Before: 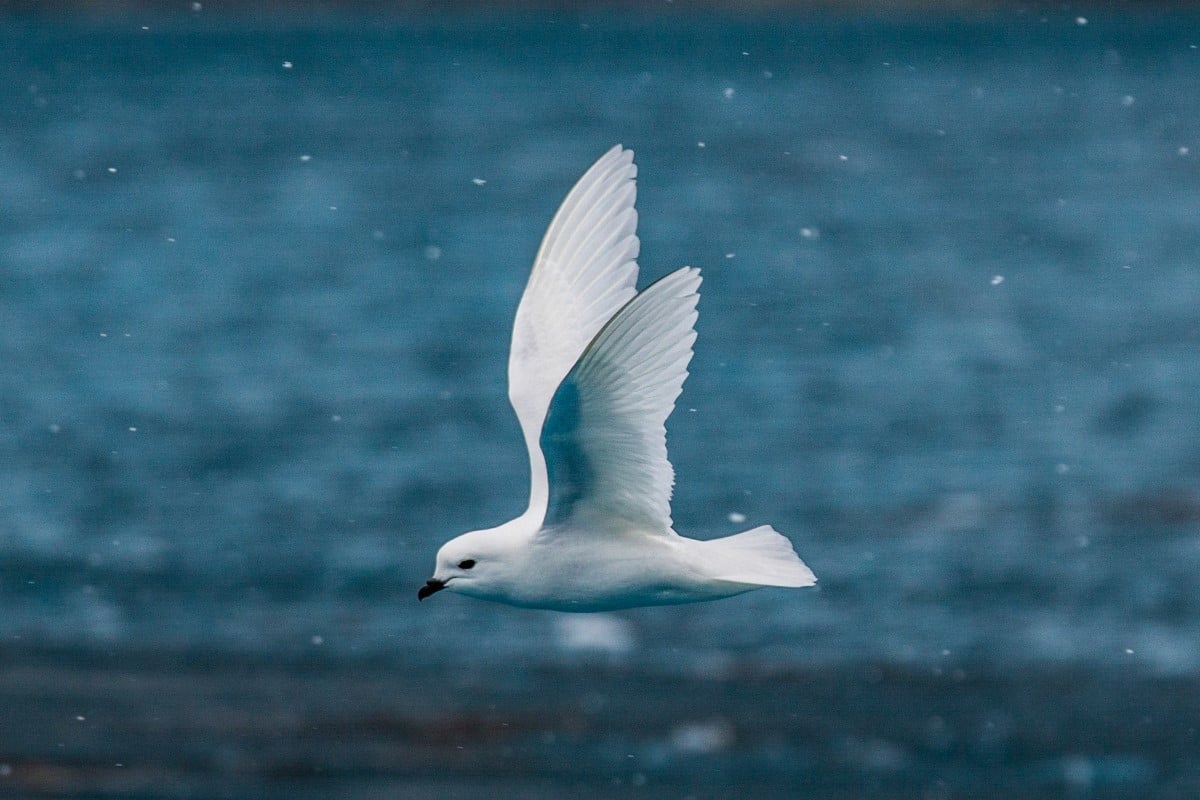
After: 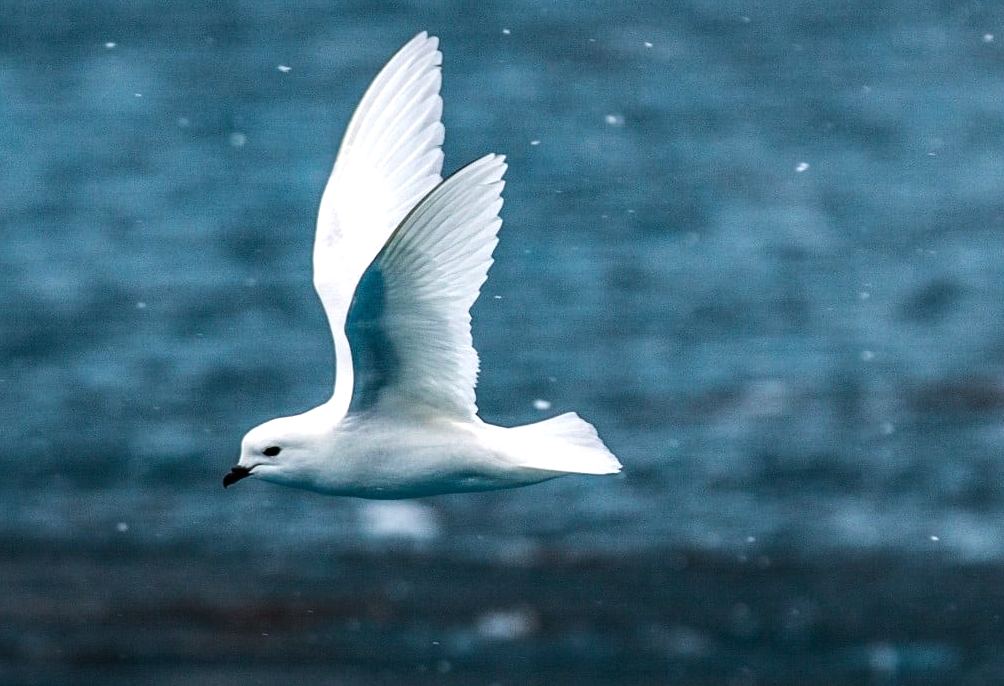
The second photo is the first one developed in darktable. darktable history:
levels: mode automatic
tone equalizer: -8 EV -0.75 EV, -7 EV -0.7 EV, -6 EV -0.6 EV, -5 EV -0.4 EV, -3 EV 0.4 EV, -2 EV 0.6 EV, -1 EV 0.7 EV, +0 EV 0.75 EV, edges refinement/feathering 500, mask exposure compensation -1.57 EV, preserve details no
crop: left 16.315%, top 14.246%
